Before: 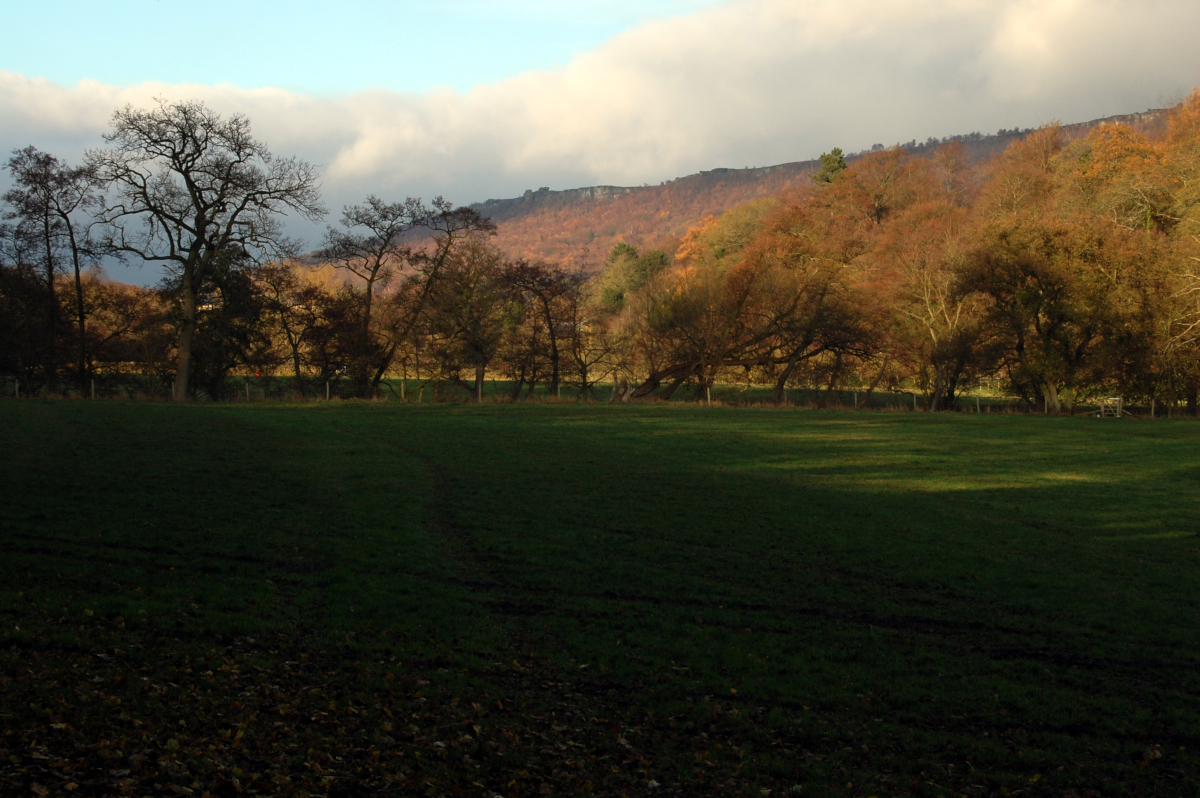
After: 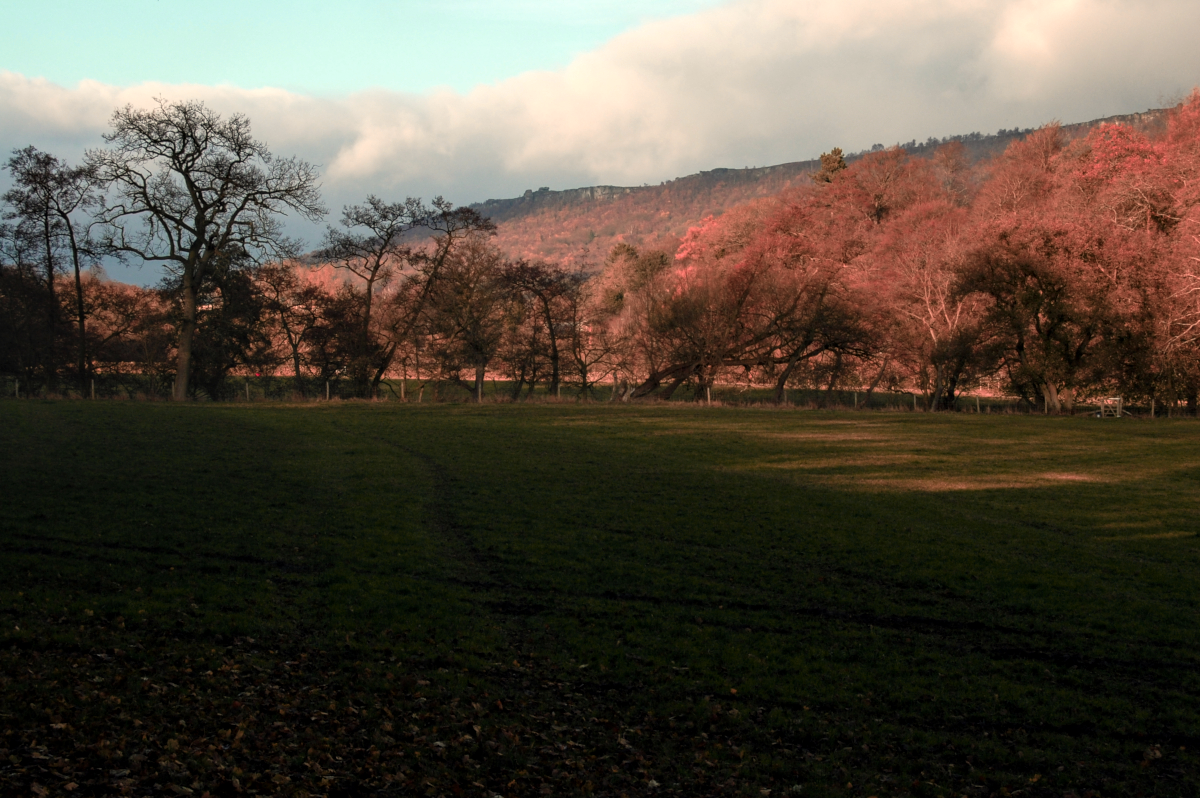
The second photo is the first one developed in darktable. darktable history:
local contrast: on, module defaults
color zones: curves: ch2 [(0, 0.488) (0.143, 0.417) (0.286, 0.212) (0.429, 0.179) (0.571, 0.154) (0.714, 0.415) (0.857, 0.495) (1, 0.488)]
